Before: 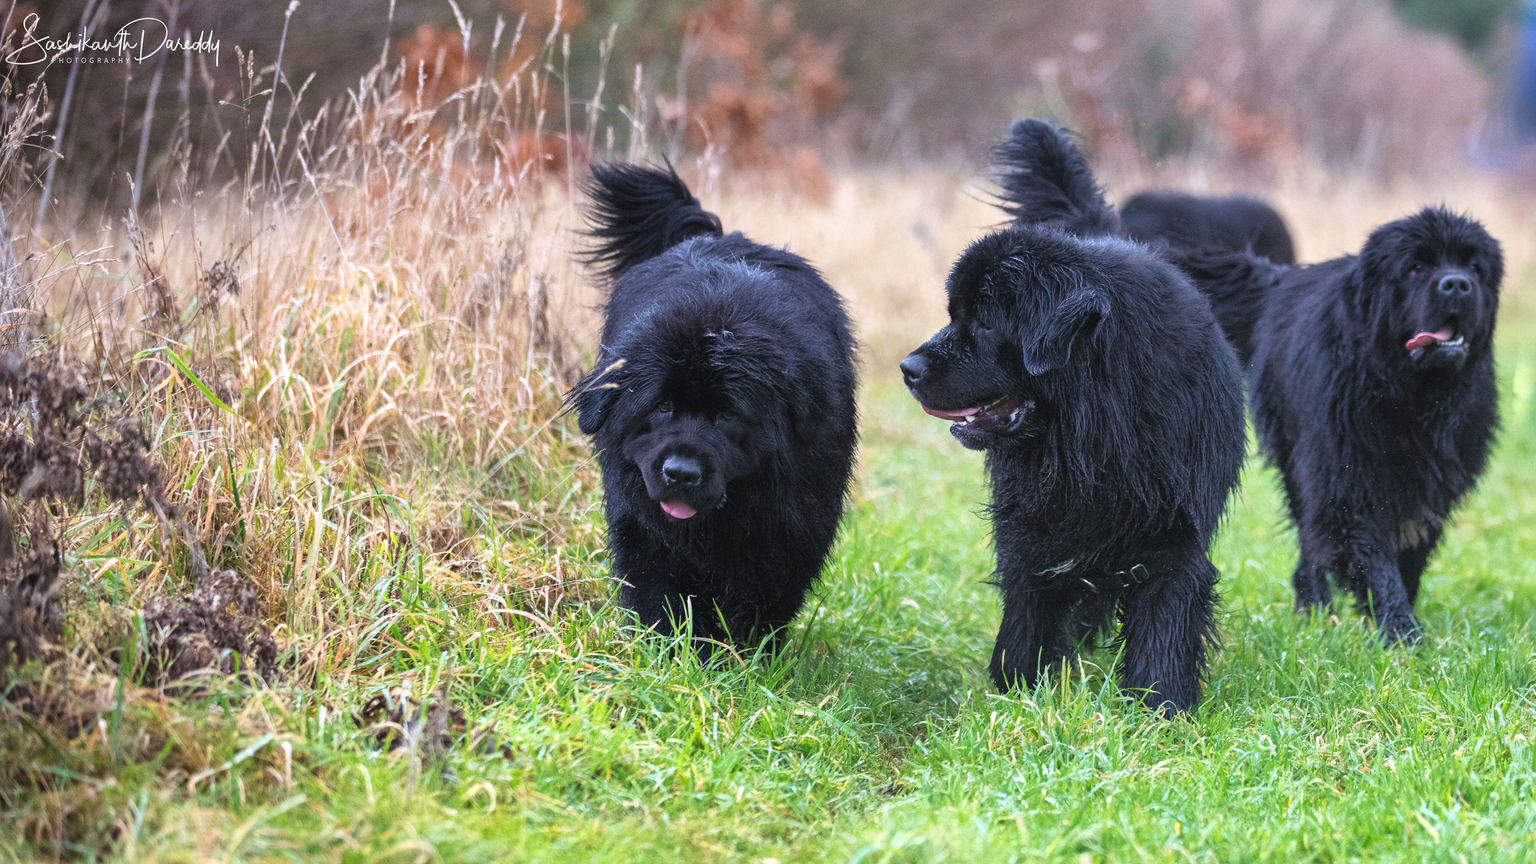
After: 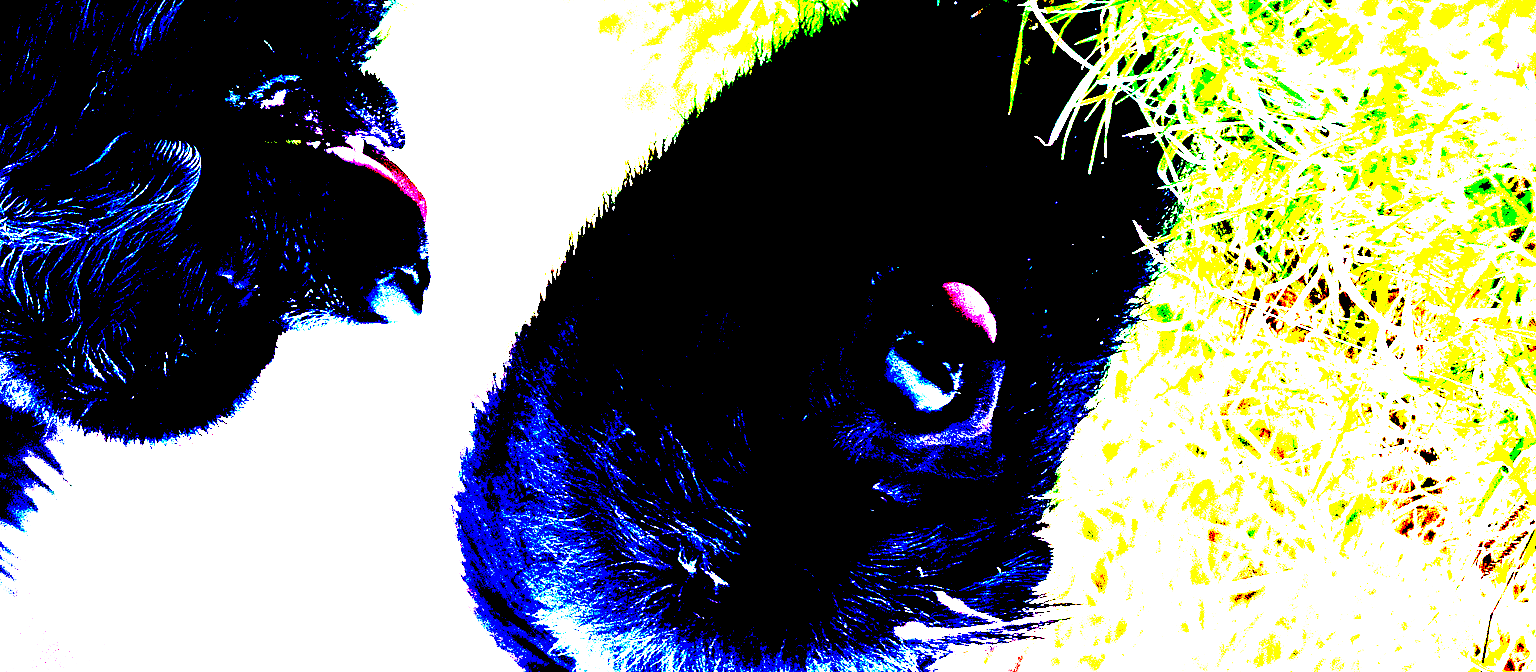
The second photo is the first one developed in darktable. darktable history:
crop and rotate: angle 147.53°, left 9.182%, top 15.599%, right 4.47%, bottom 17.113%
exposure: black level correction 0.099, exposure 2.971 EV, compensate highlight preservation false
